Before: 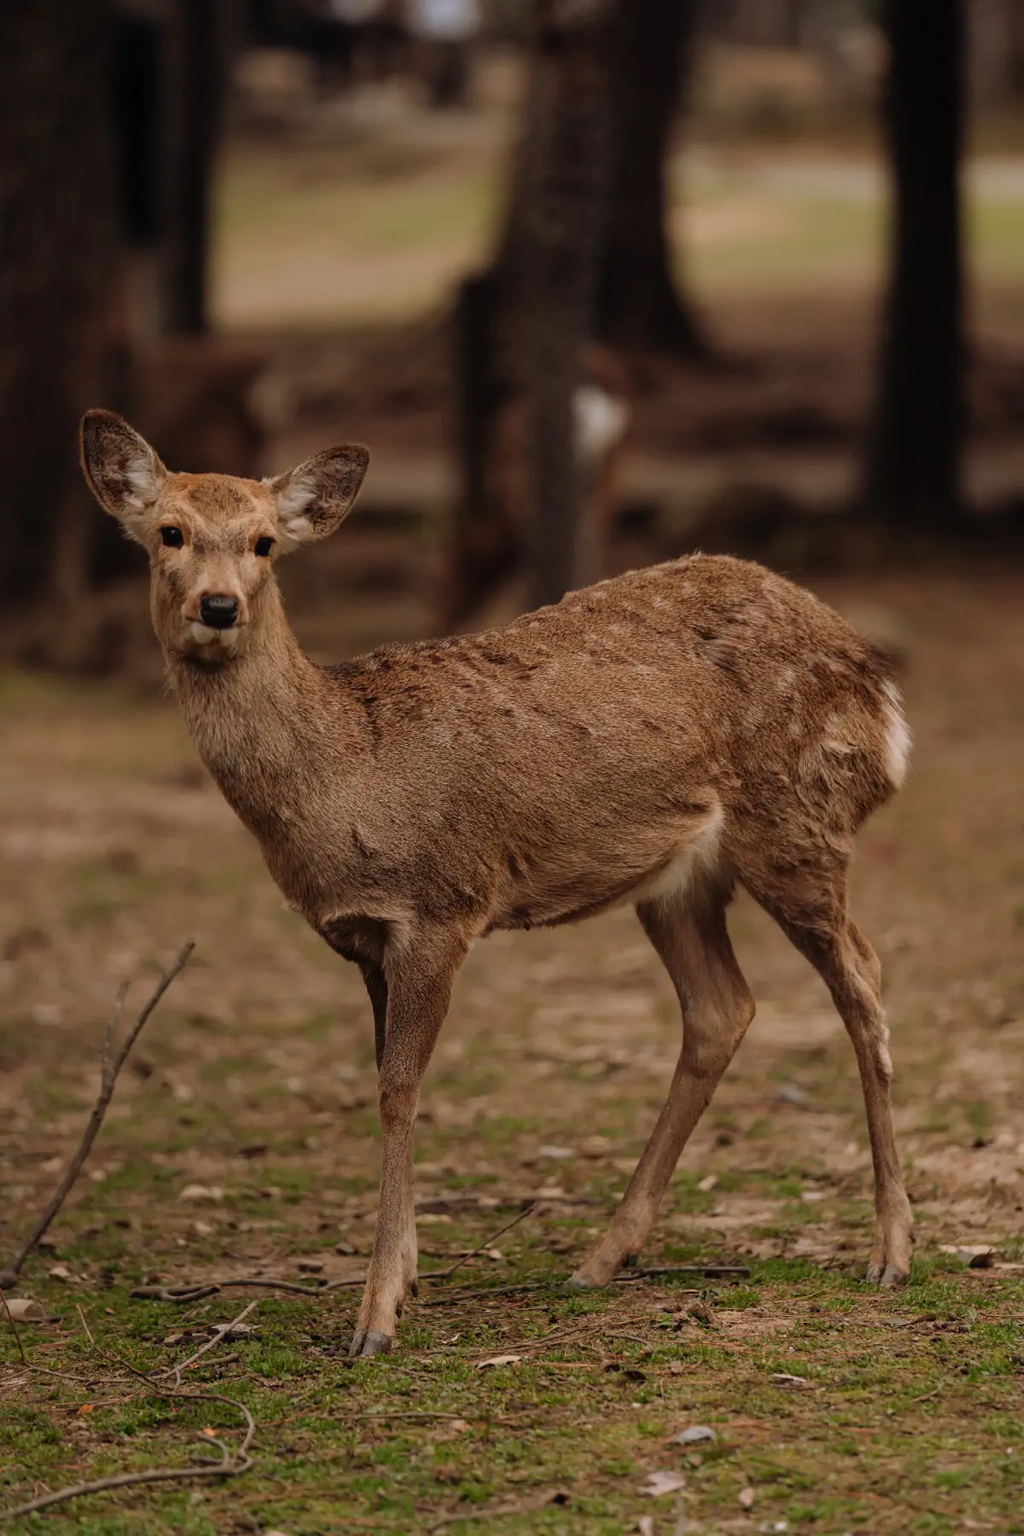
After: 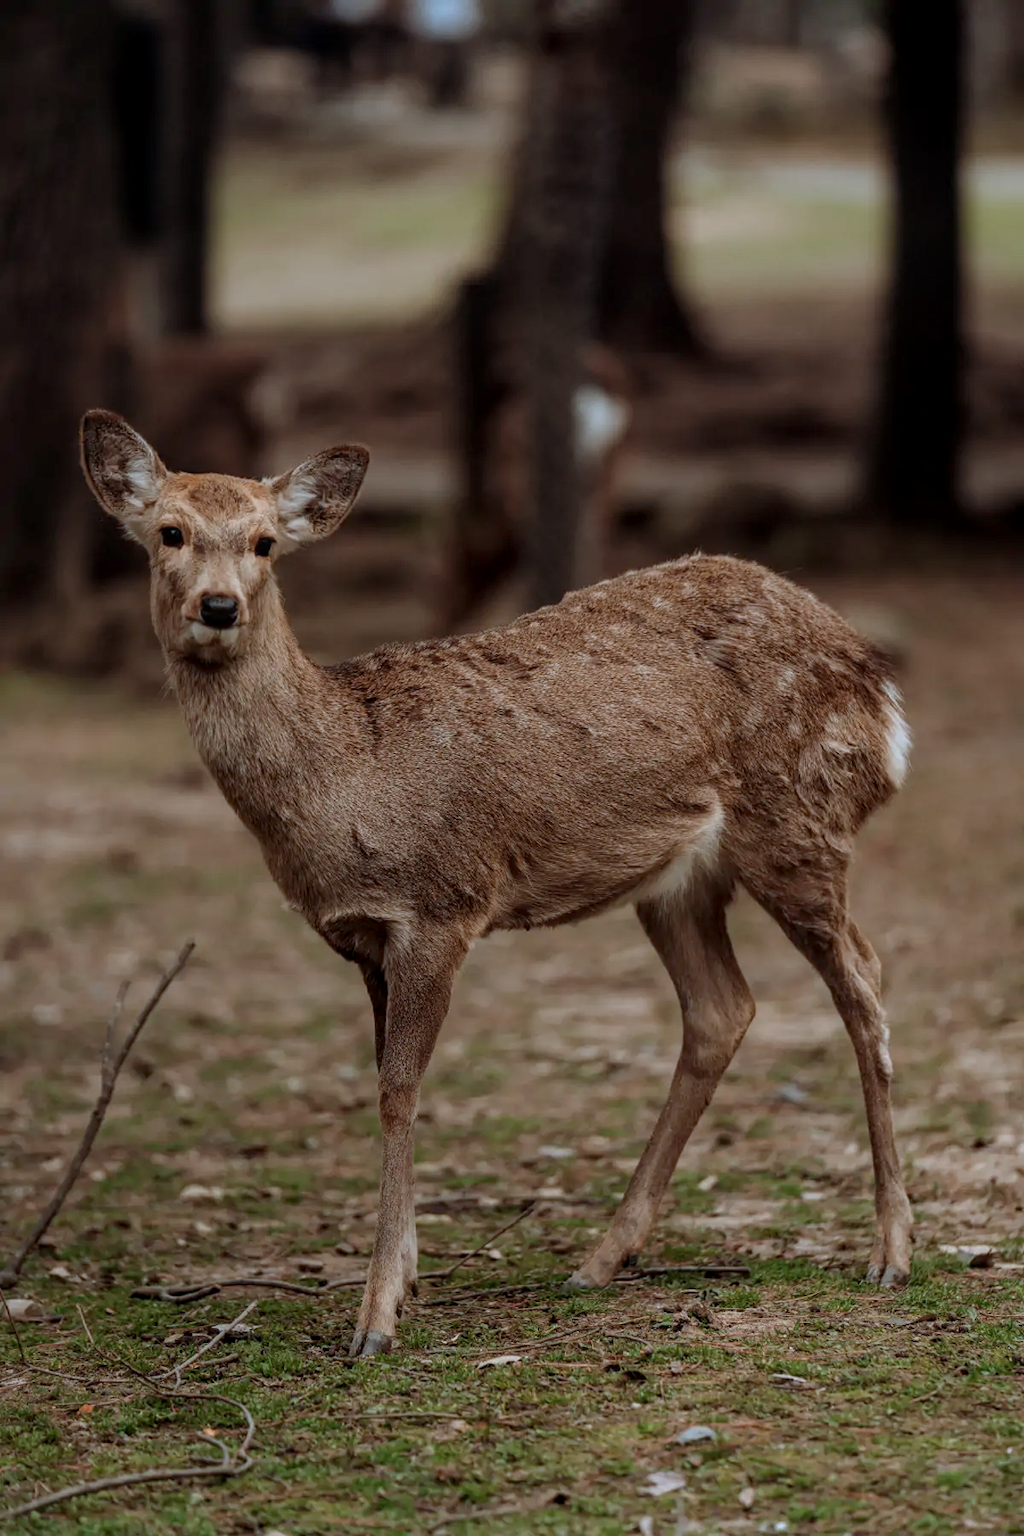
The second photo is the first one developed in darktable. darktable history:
local contrast: on, module defaults
color correction: highlights a* -10.69, highlights b* -19.19
